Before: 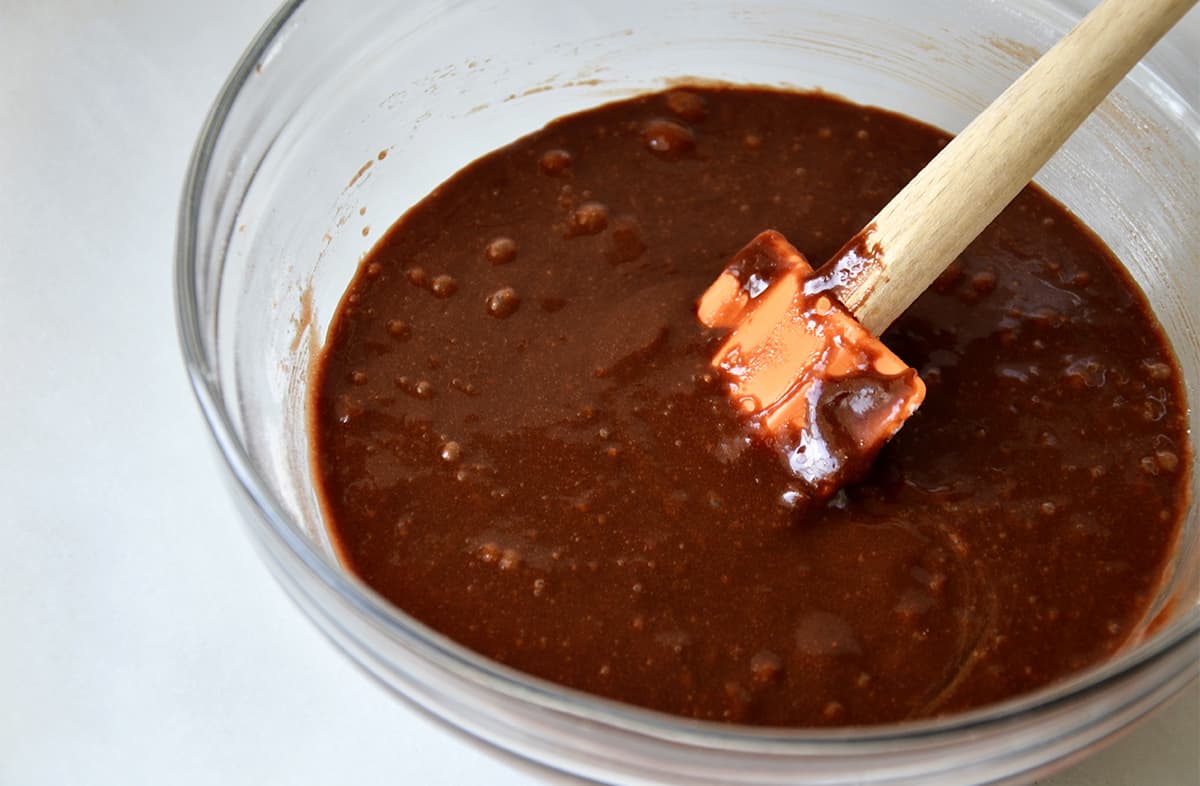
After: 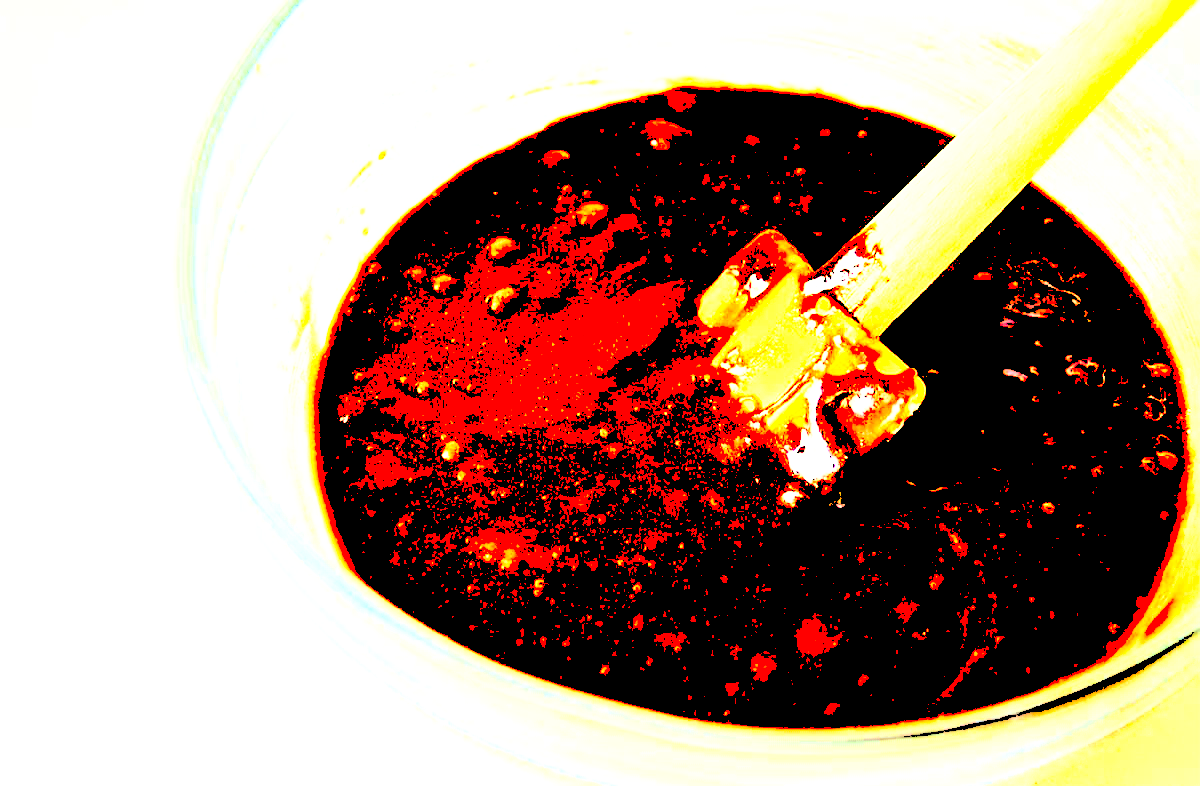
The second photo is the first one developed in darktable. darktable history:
base curve: curves: ch0 [(0, 0) (0.028, 0.03) (0.121, 0.232) (0.46, 0.748) (0.859, 0.968) (1, 1)], preserve colors none
color correction: highlights a* -10.76, highlights b* 9.87, saturation 1.71
levels: levels [0.246, 0.256, 0.506]
exposure: black level correction 0.008, exposure 0.105 EV, compensate highlight preservation false
sharpen: amount 0.496
